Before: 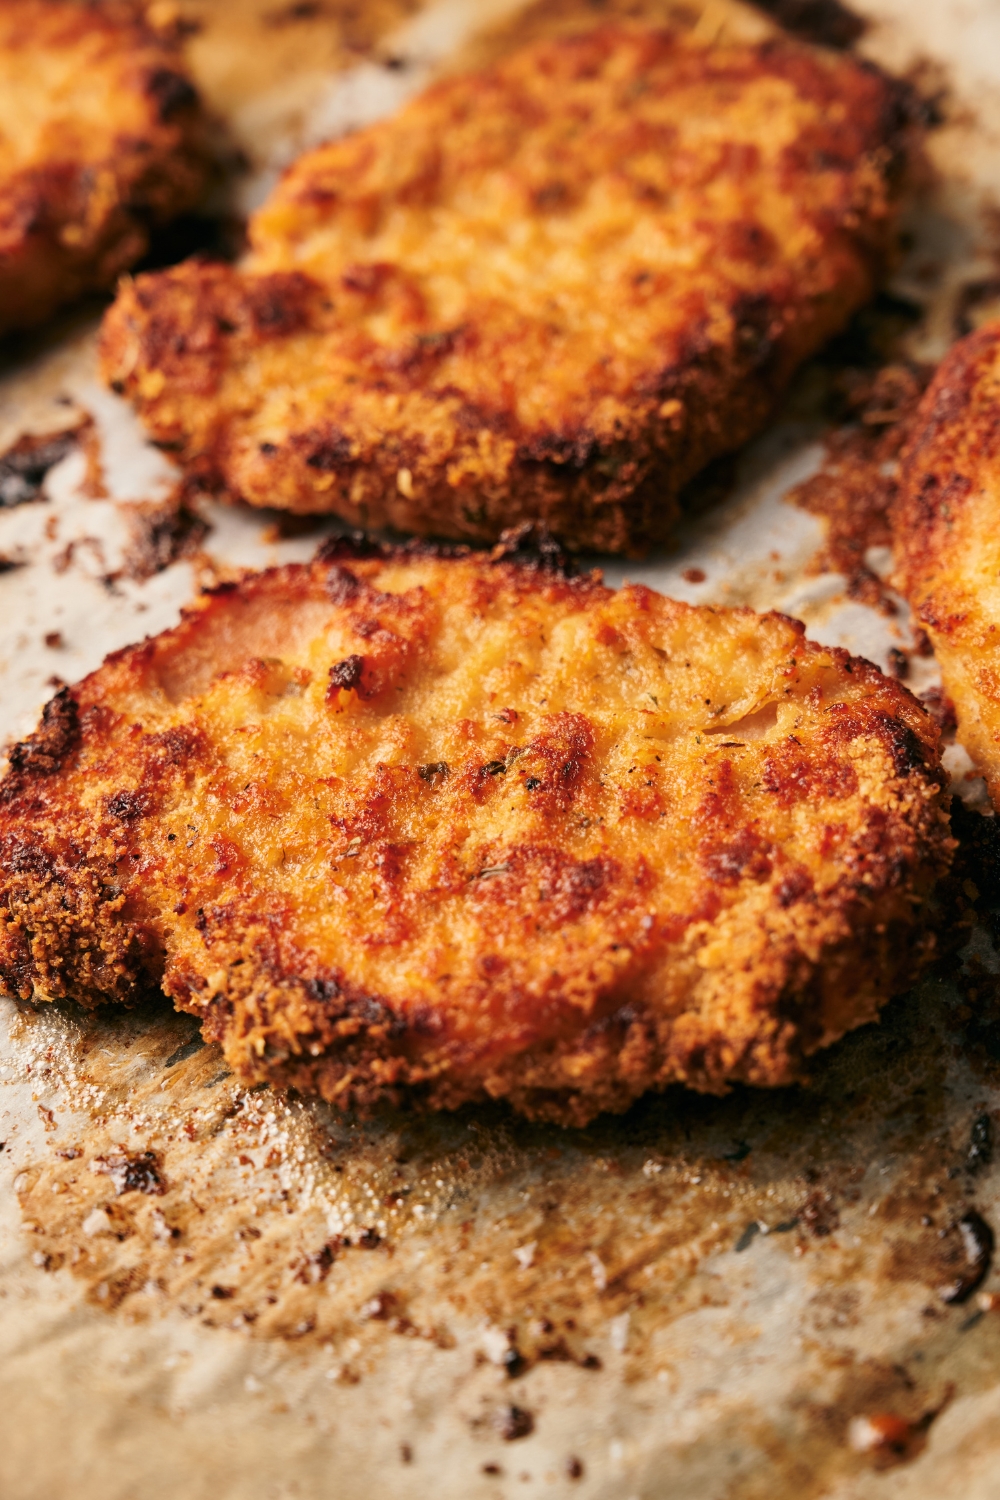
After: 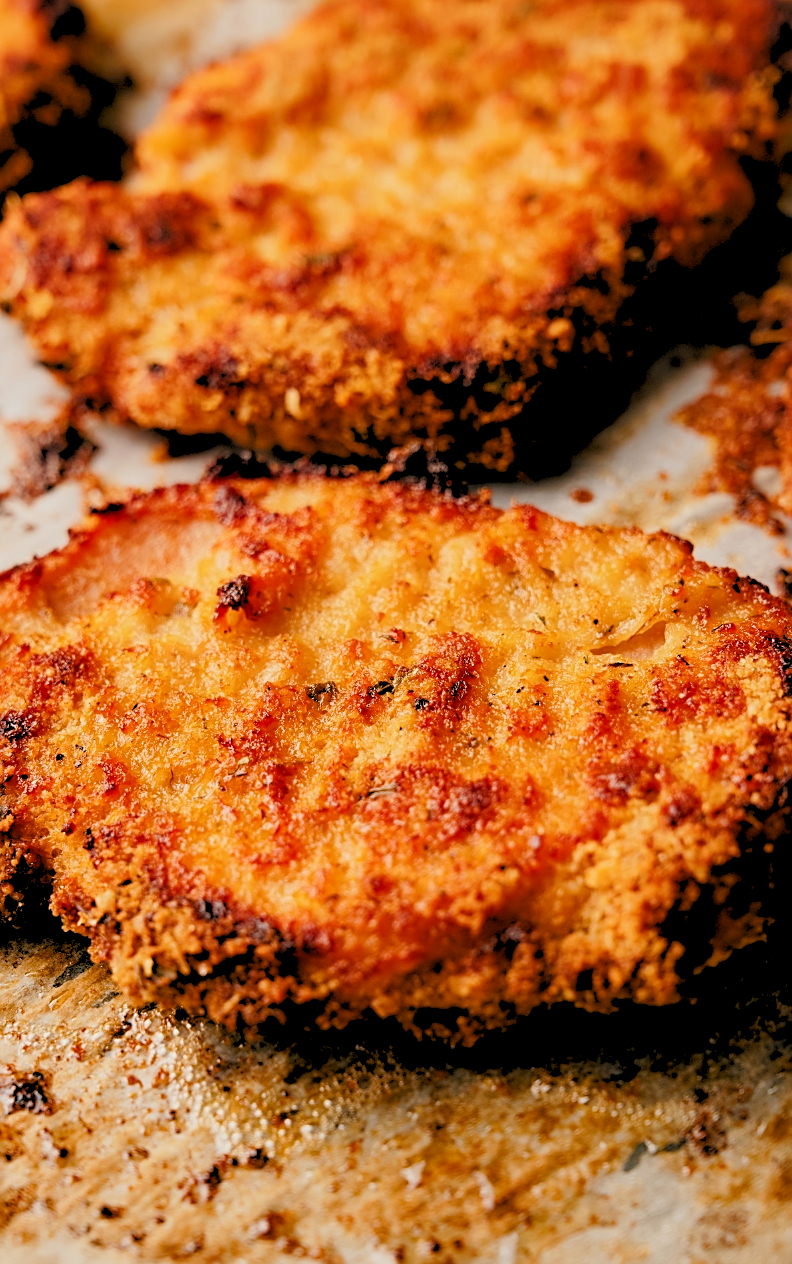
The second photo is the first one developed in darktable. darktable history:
crop: left 11.225%, top 5.381%, right 9.565%, bottom 10.314%
color balance rgb: perceptual saturation grading › global saturation 20%, perceptual saturation grading › highlights -25%, perceptual saturation grading › shadows 25%
sharpen: amount 0.55
rgb levels: preserve colors sum RGB, levels [[0.038, 0.433, 0.934], [0, 0.5, 1], [0, 0.5, 1]]
